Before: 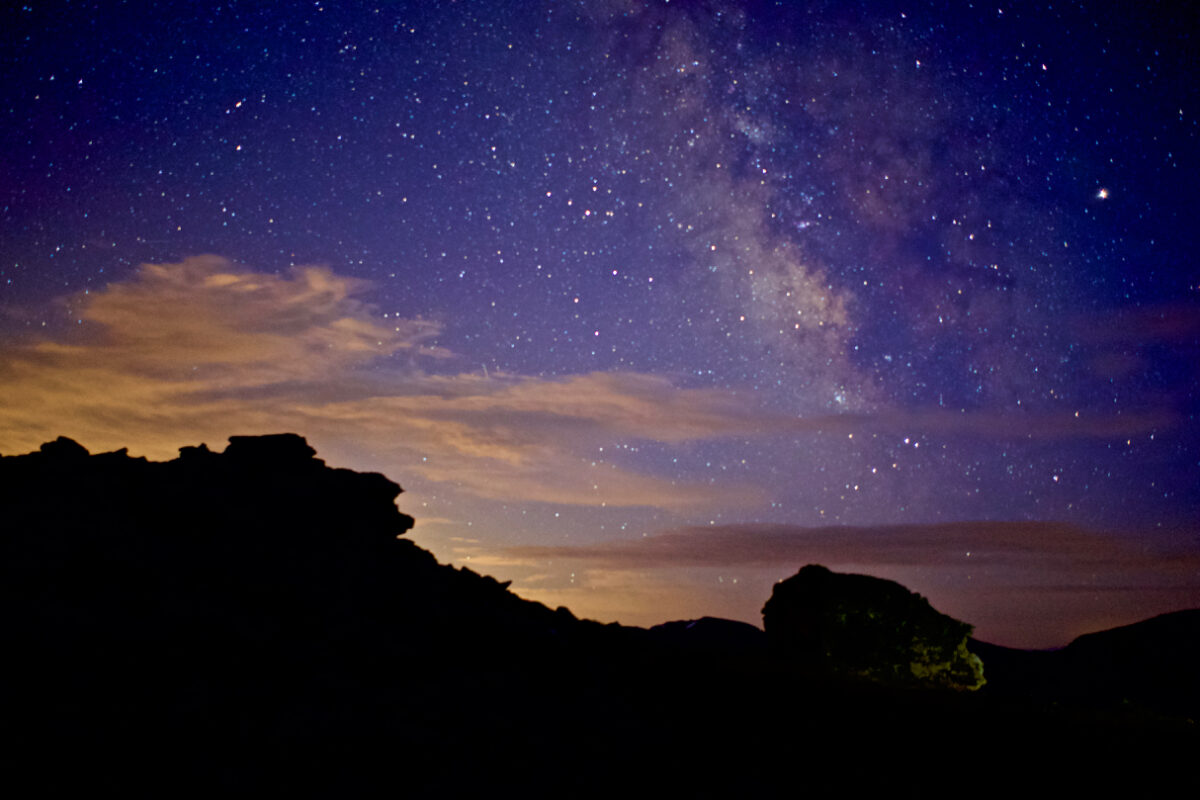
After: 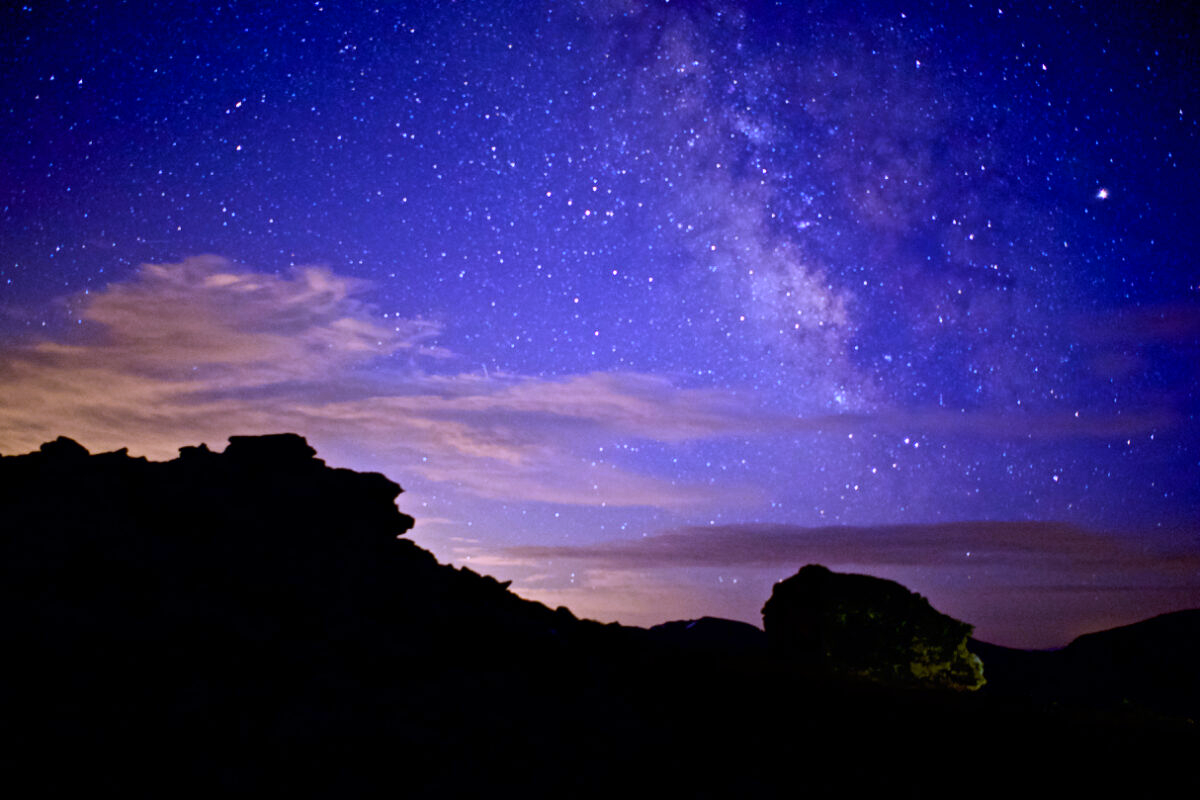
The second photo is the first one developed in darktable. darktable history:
white balance: red 0.98, blue 1.61
contrast brightness saturation: contrast 0.15, brightness 0.05
